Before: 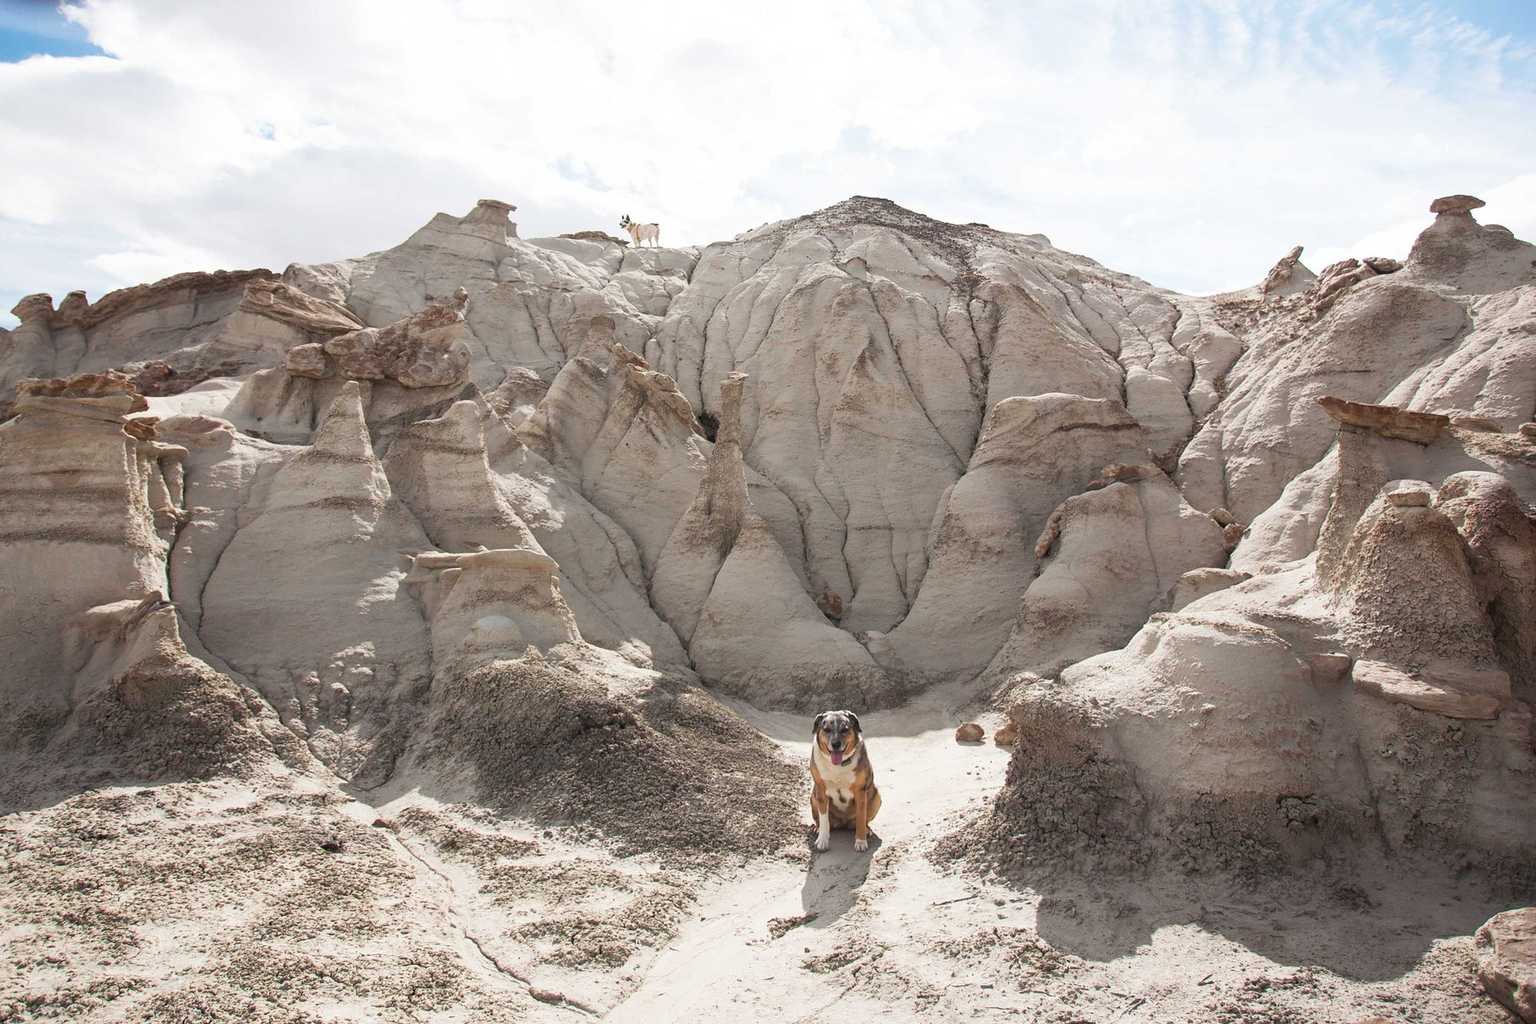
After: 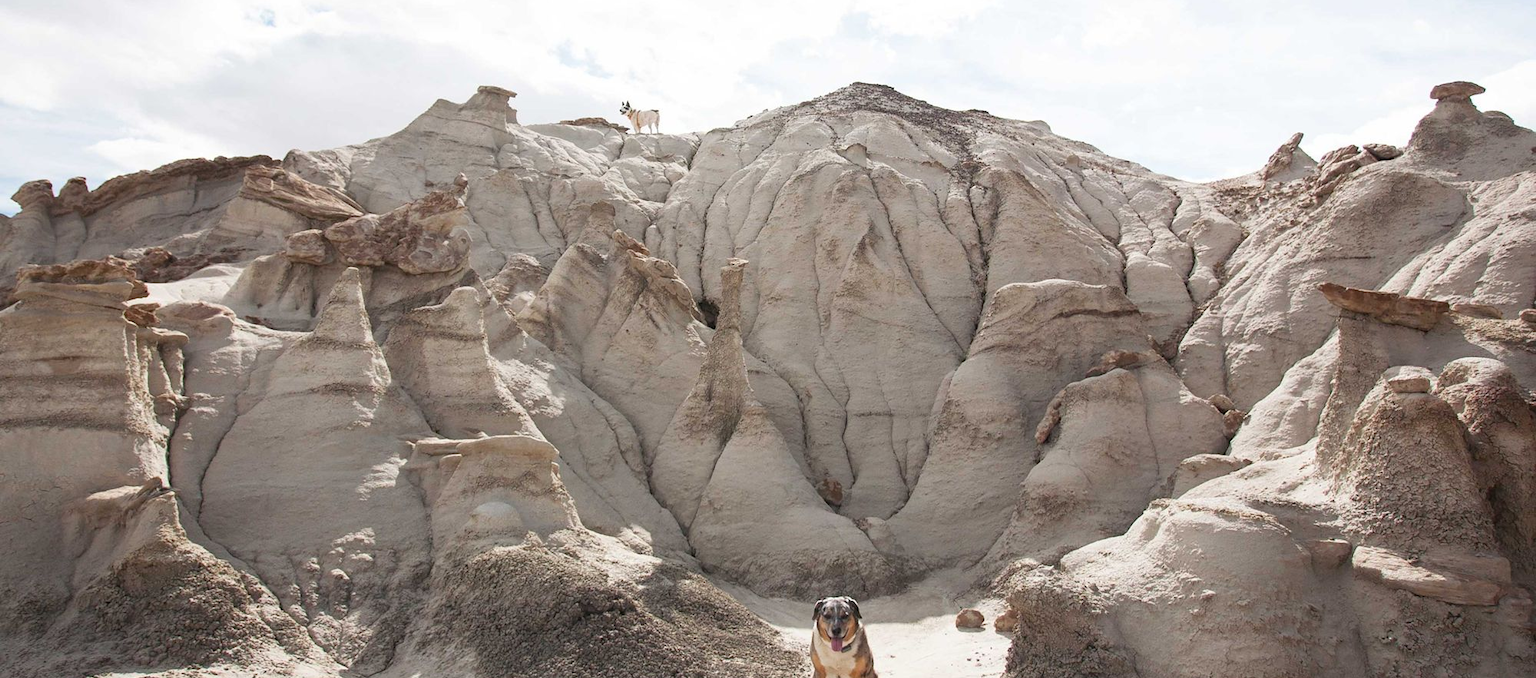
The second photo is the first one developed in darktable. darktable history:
crop: top 11.16%, bottom 22.544%
